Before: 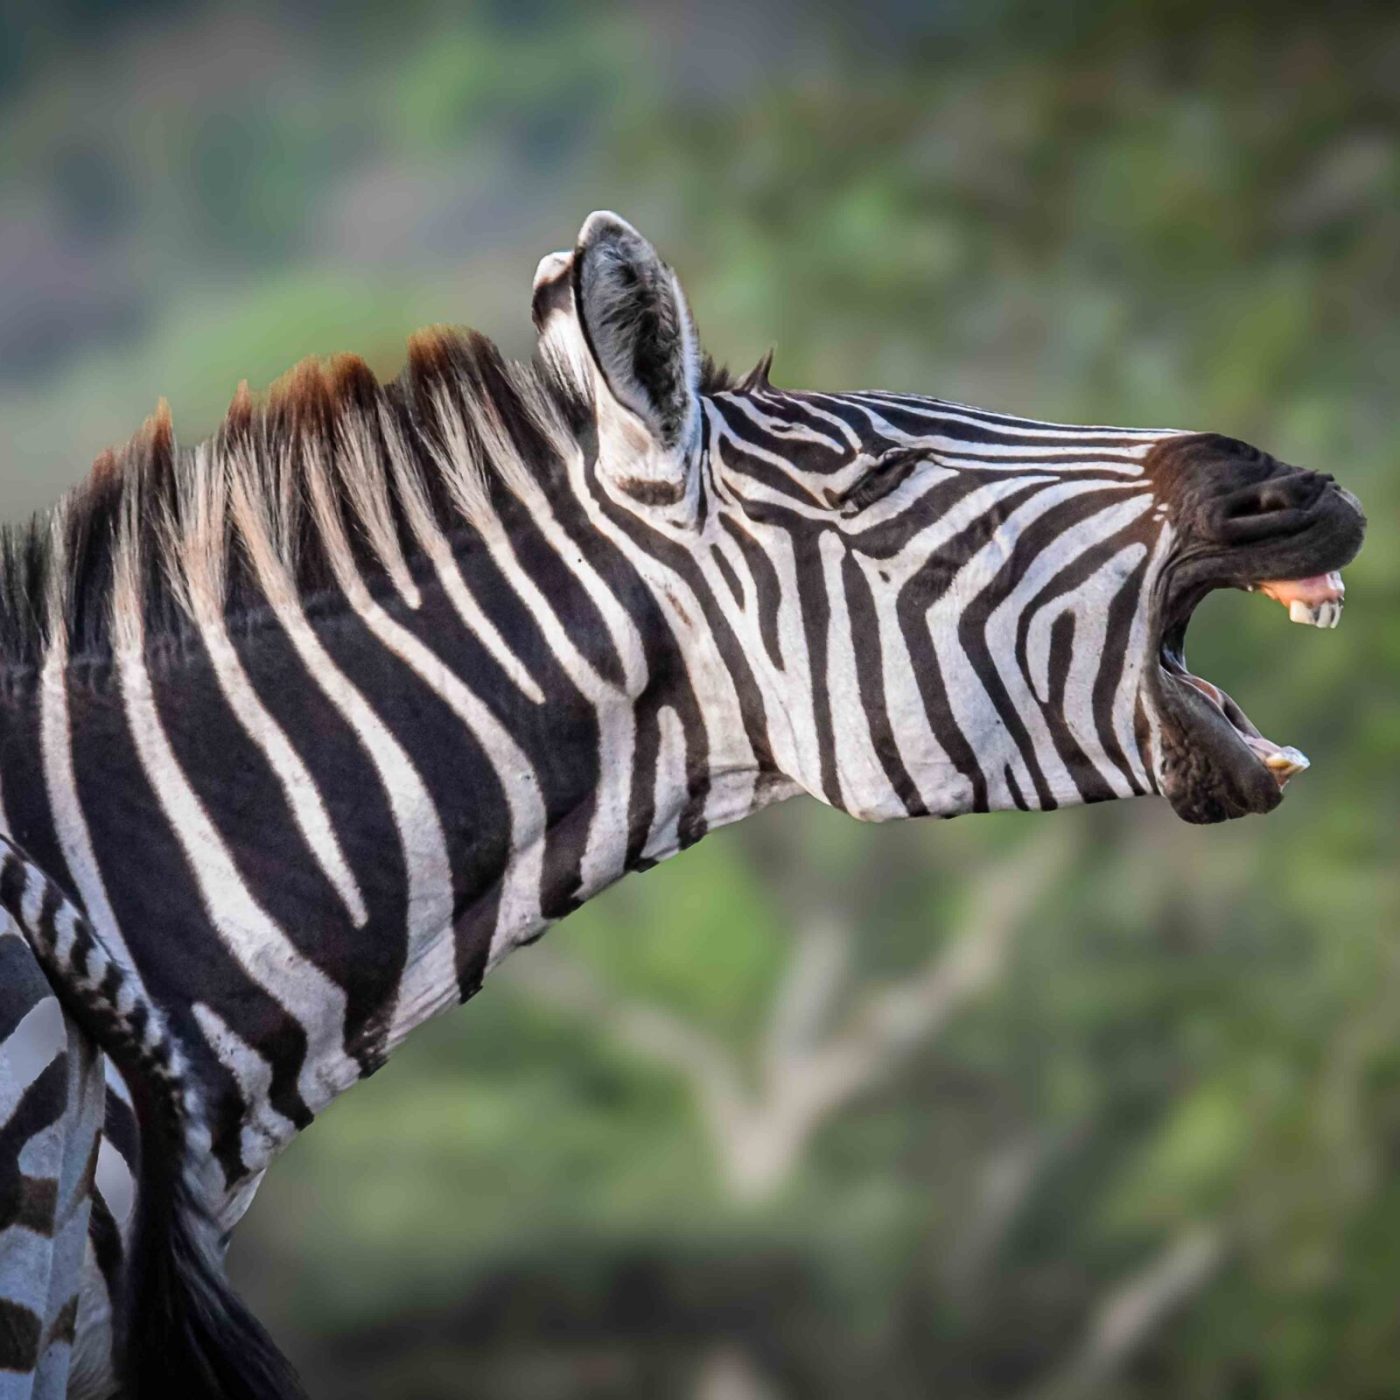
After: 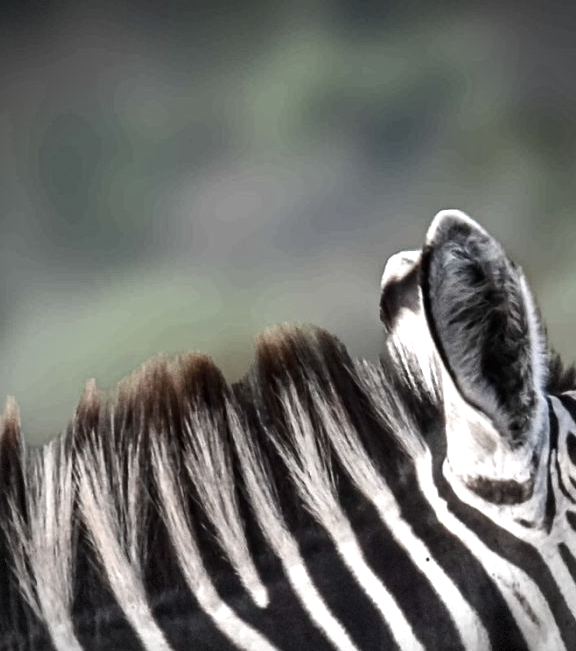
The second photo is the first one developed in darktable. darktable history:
crop and rotate: left 10.904%, top 0.104%, right 47.887%, bottom 53.369%
shadows and highlights: shadows 43.75, white point adjustment -1.42, soften with gaussian
vignetting: fall-off start 79.79%, dithering 8-bit output
contrast brightness saturation: brightness -0.211, saturation 0.085
exposure: black level correction 0.001, exposure 0.498 EV, compensate exposure bias true, compensate highlight preservation false
color correction: highlights b* 0, saturation 0.334
color balance rgb: global offset › luminance 0.225%, global offset › hue 170.56°, linear chroma grading › global chroma 8.994%, perceptual saturation grading › global saturation -1.573%, perceptual saturation grading › highlights -8.236%, perceptual saturation grading › mid-tones 7.574%, perceptual saturation grading › shadows 3.796%, global vibrance 16.792%, saturation formula JzAzBz (2021)
